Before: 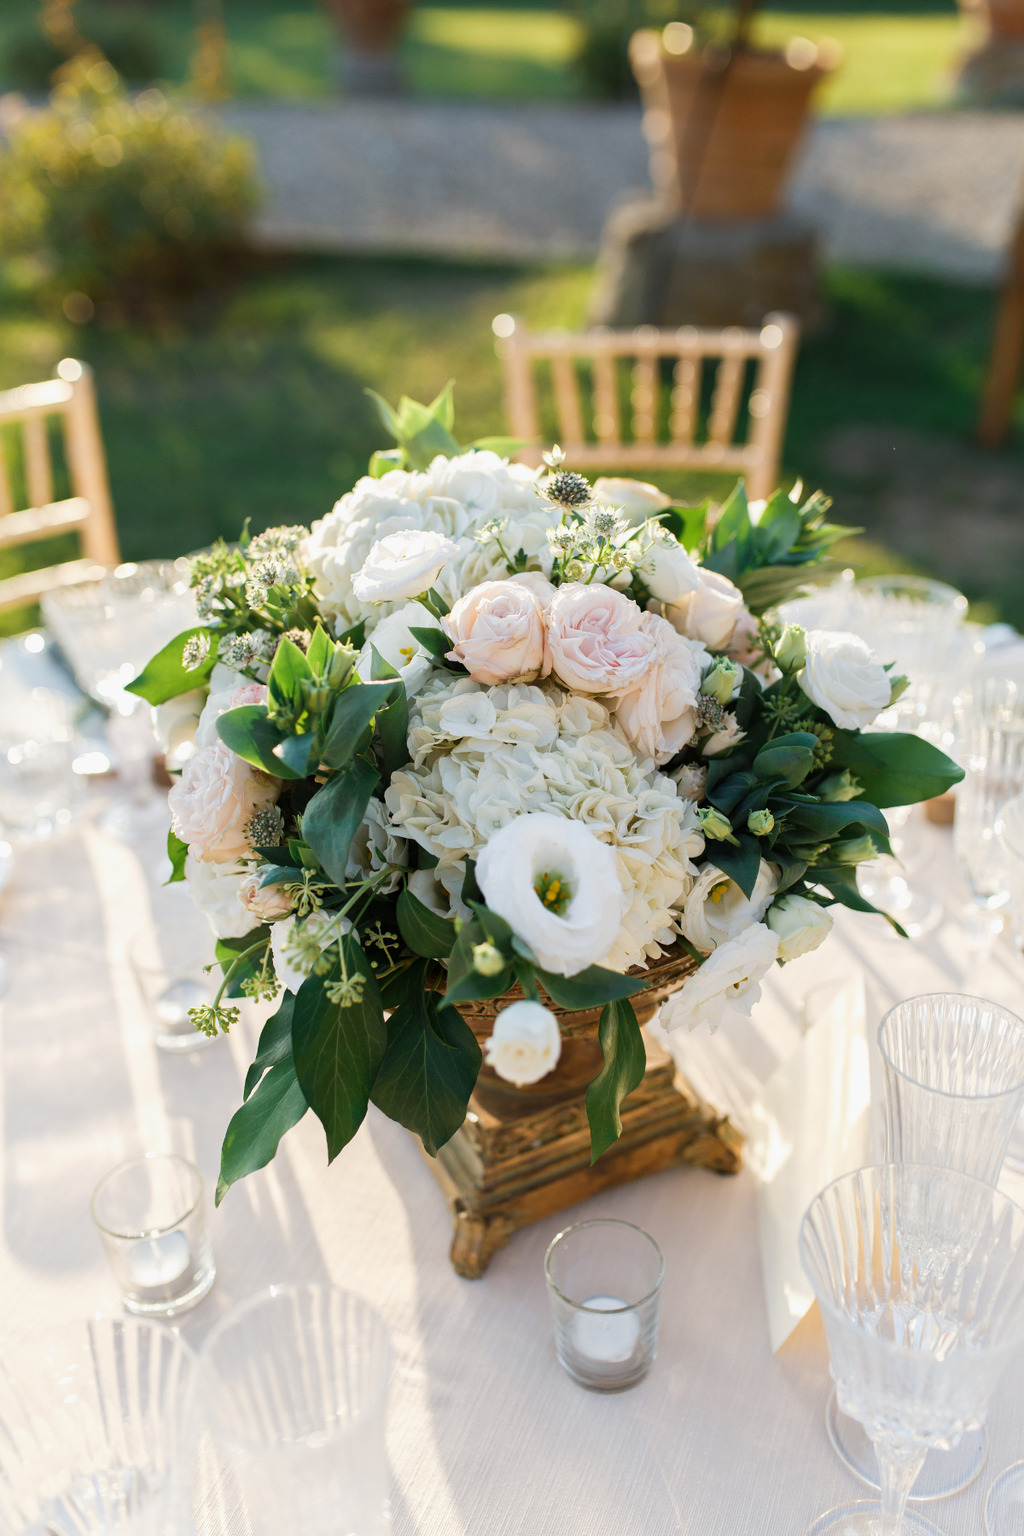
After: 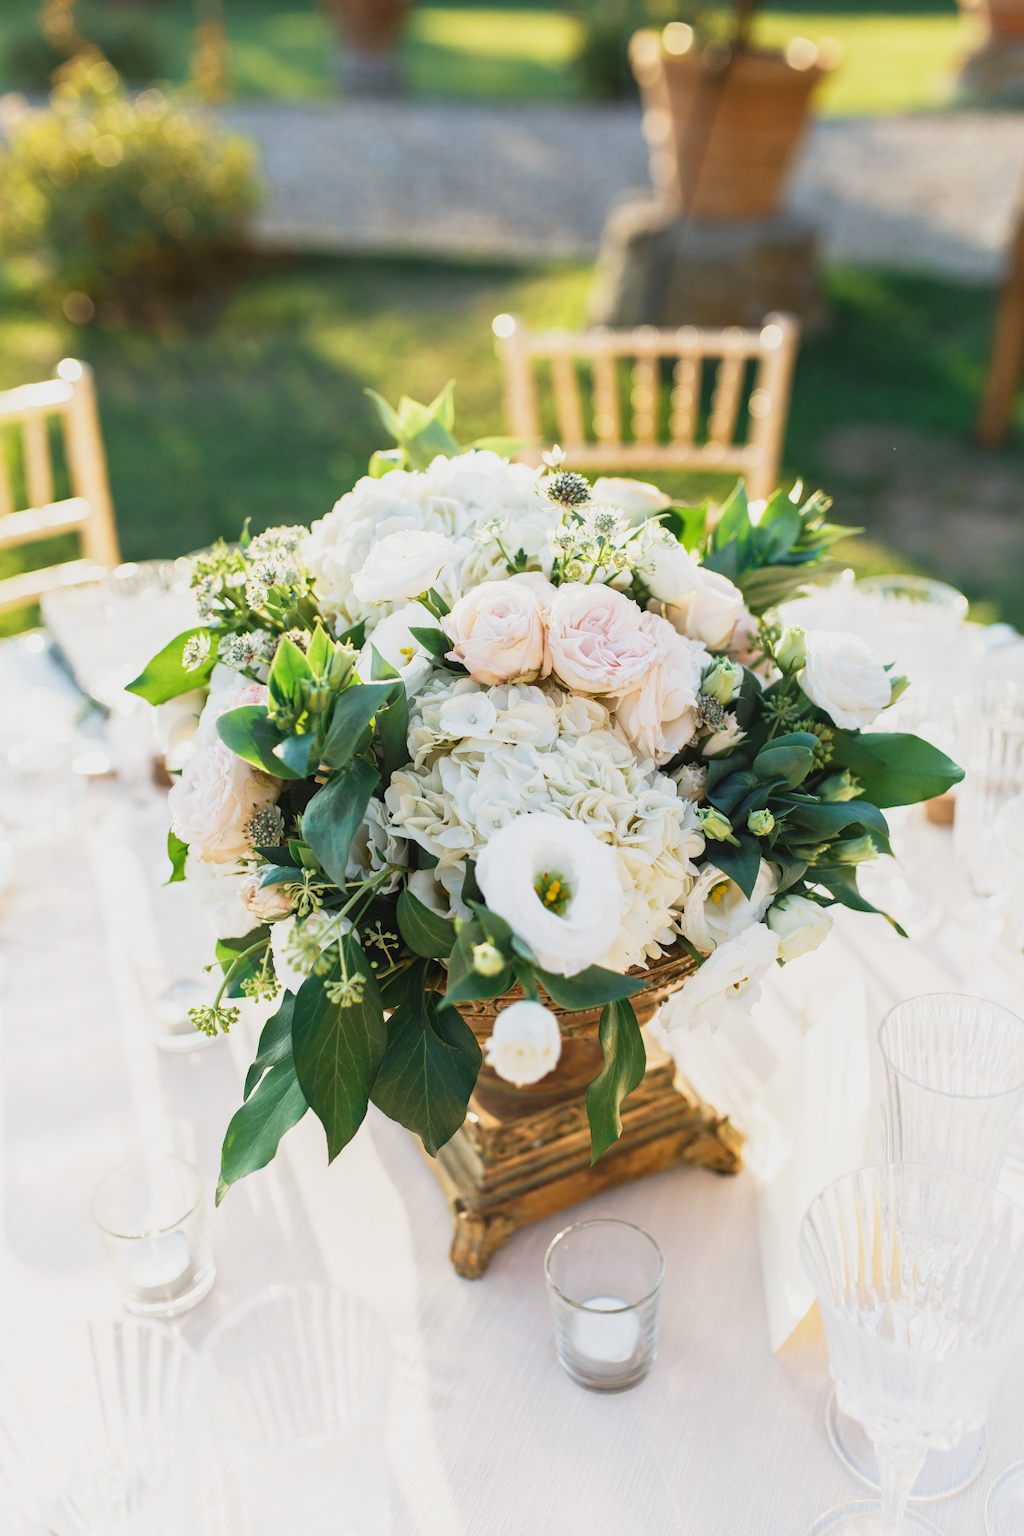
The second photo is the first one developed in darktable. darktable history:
base curve: curves: ch0 [(0, 0) (0.088, 0.125) (0.176, 0.251) (0.354, 0.501) (0.613, 0.749) (1, 0.877)], preserve colors none
local contrast: detail 110%
